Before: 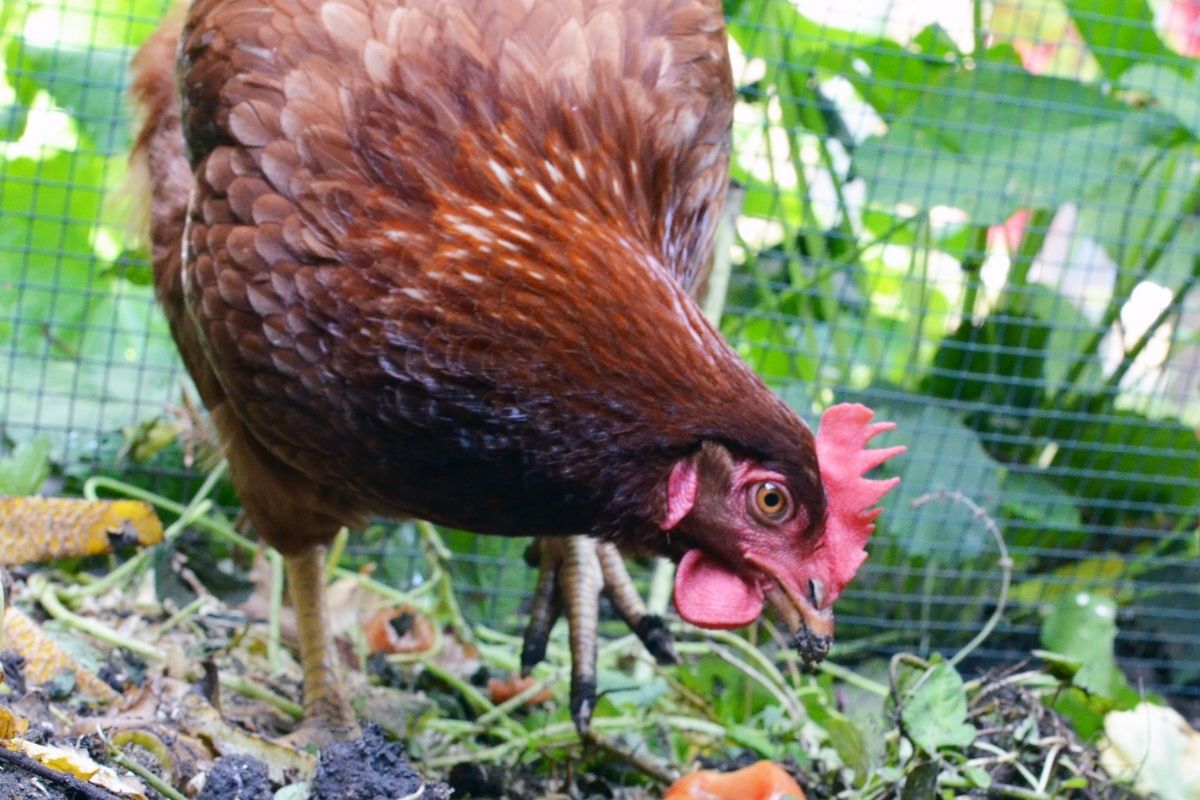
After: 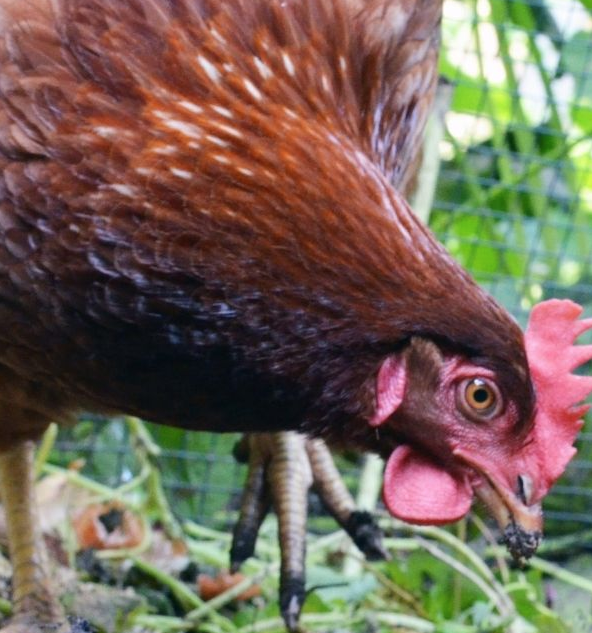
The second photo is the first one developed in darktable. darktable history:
crop and rotate: angle 0.01°, left 24.271%, top 13.046%, right 26.341%, bottom 7.705%
contrast brightness saturation: contrast 0.009, saturation -0.054
